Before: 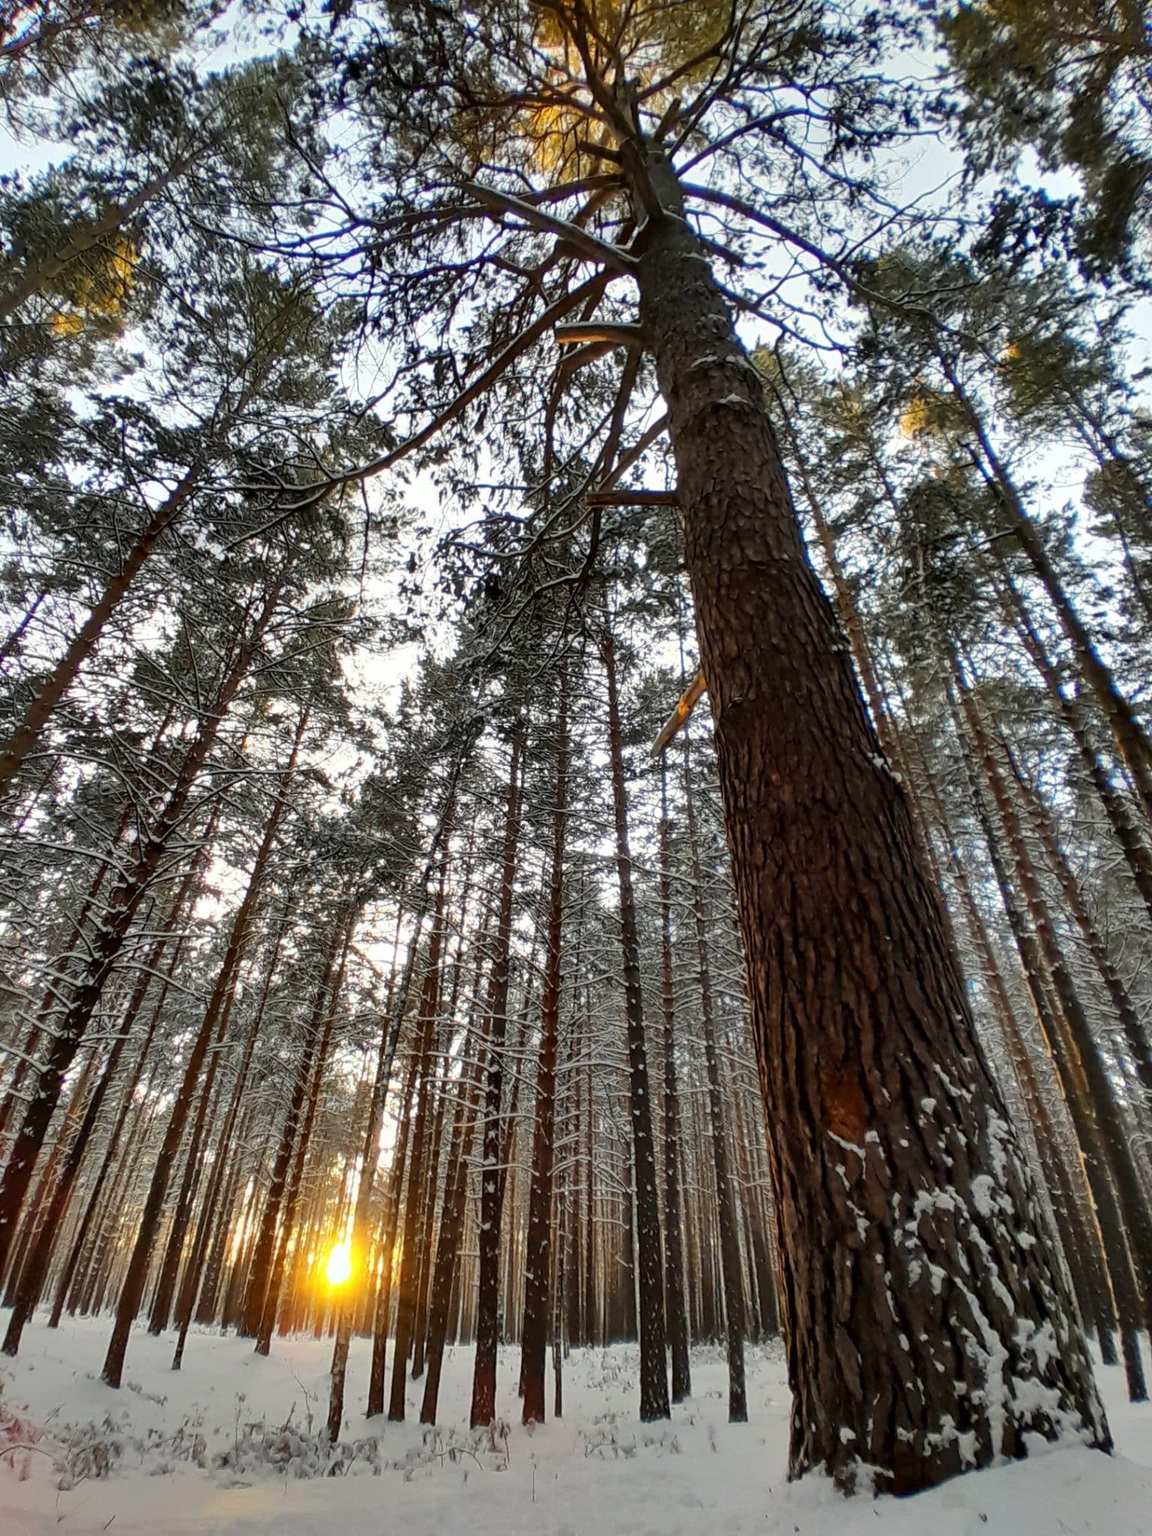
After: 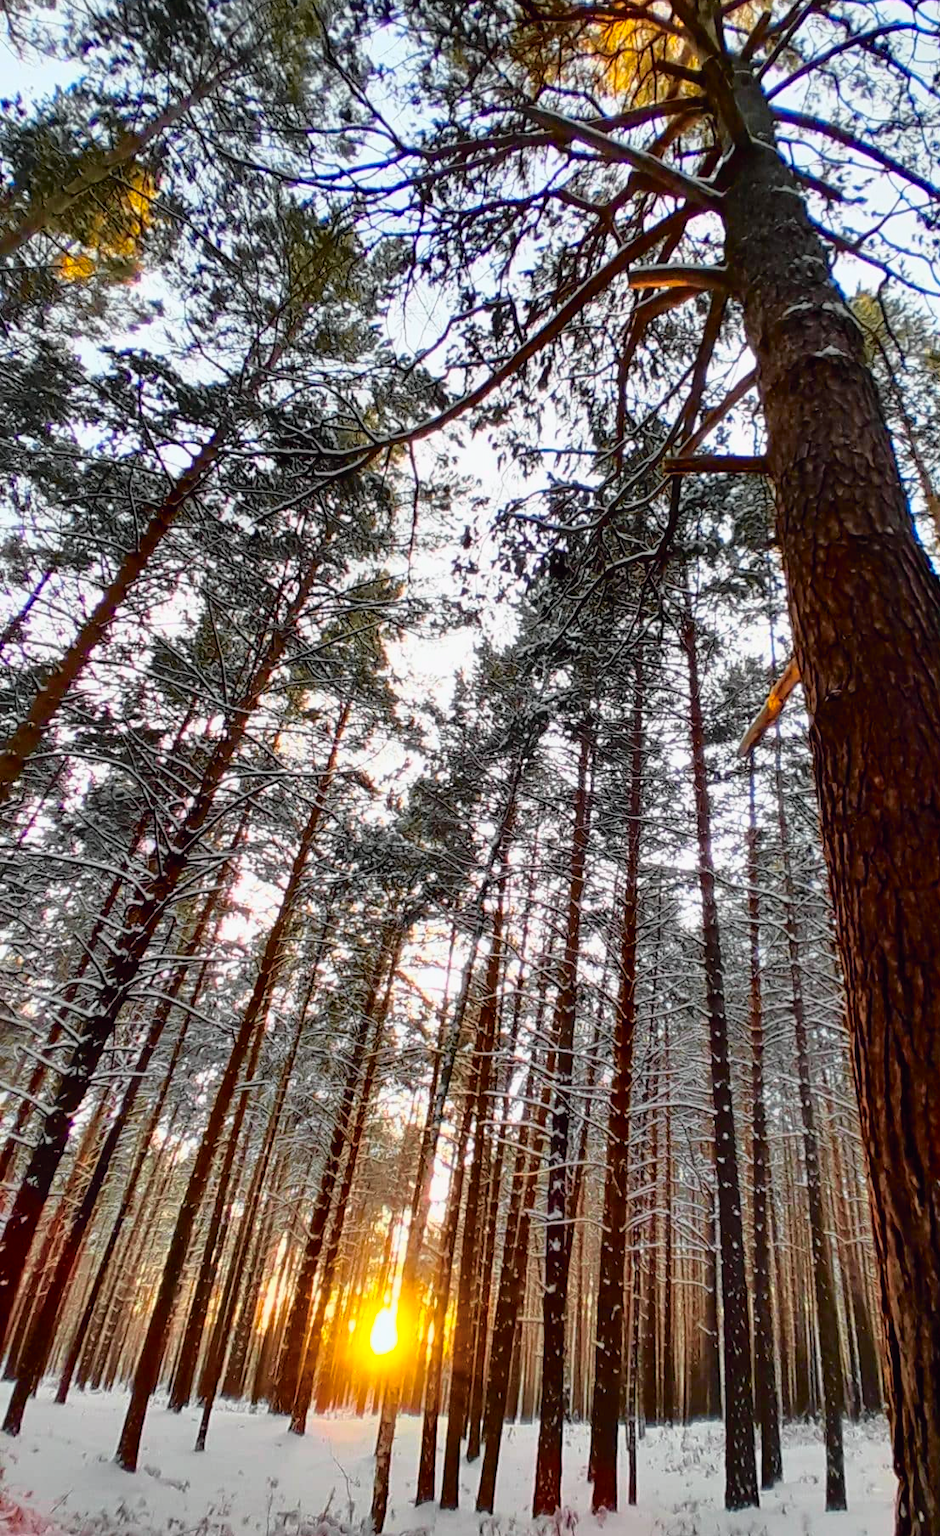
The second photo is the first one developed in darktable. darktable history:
crop: top 5.803%, right 27.864%, bottom 5.804%
color balance rgb: linear chroma grading › global chroma 15%, perceptual saturation grading › global saturation 30%
tone curve: curves: ch0 [(0, 0.009) (0.105, 0.08) (0.195, 0.18) (0.283, 0.316) (0.384, 0.434) (0.485, 0.531) (0.638, 0.69) (0.81, 0.872) (1, 0.977)]; ch1 [(0, 0) (0.161, 0.092) (0.35, 0.33) (0.379, 0.401) (0.456, 0.469) (0.498, 0.502) (0.52, 0.536) (0.586, 0.617) (0.635, 0.655) (1, 1)]; ch2 [(0, 0) (0.371, 0.362) (0.437, 0.437) (0.483, 0.484) (0.53, 0.515) (0.56, 0.571) (0.622, 0.606) (1, 1)], color space Lab, independent channels, preserve colors none
